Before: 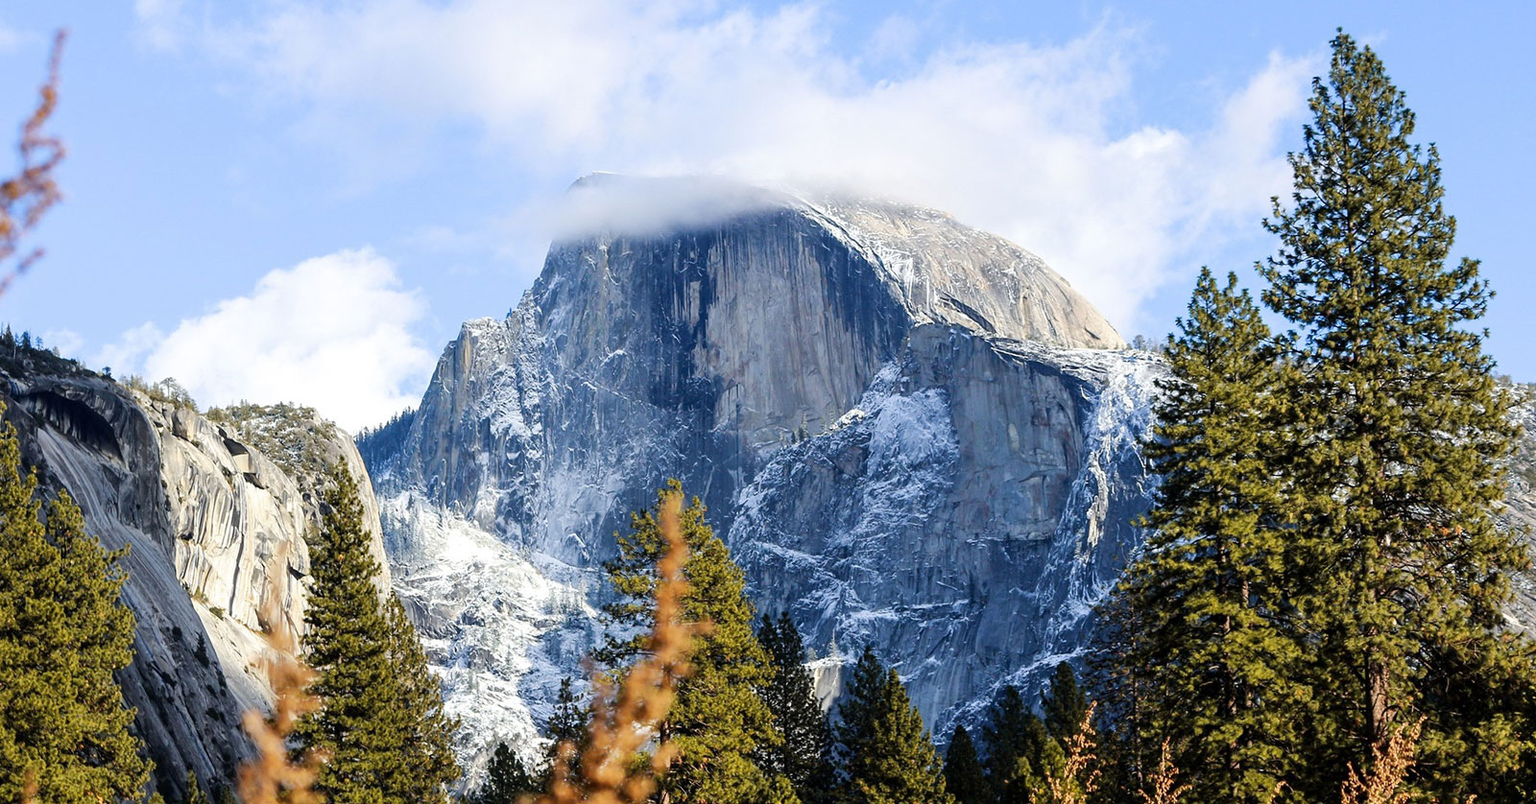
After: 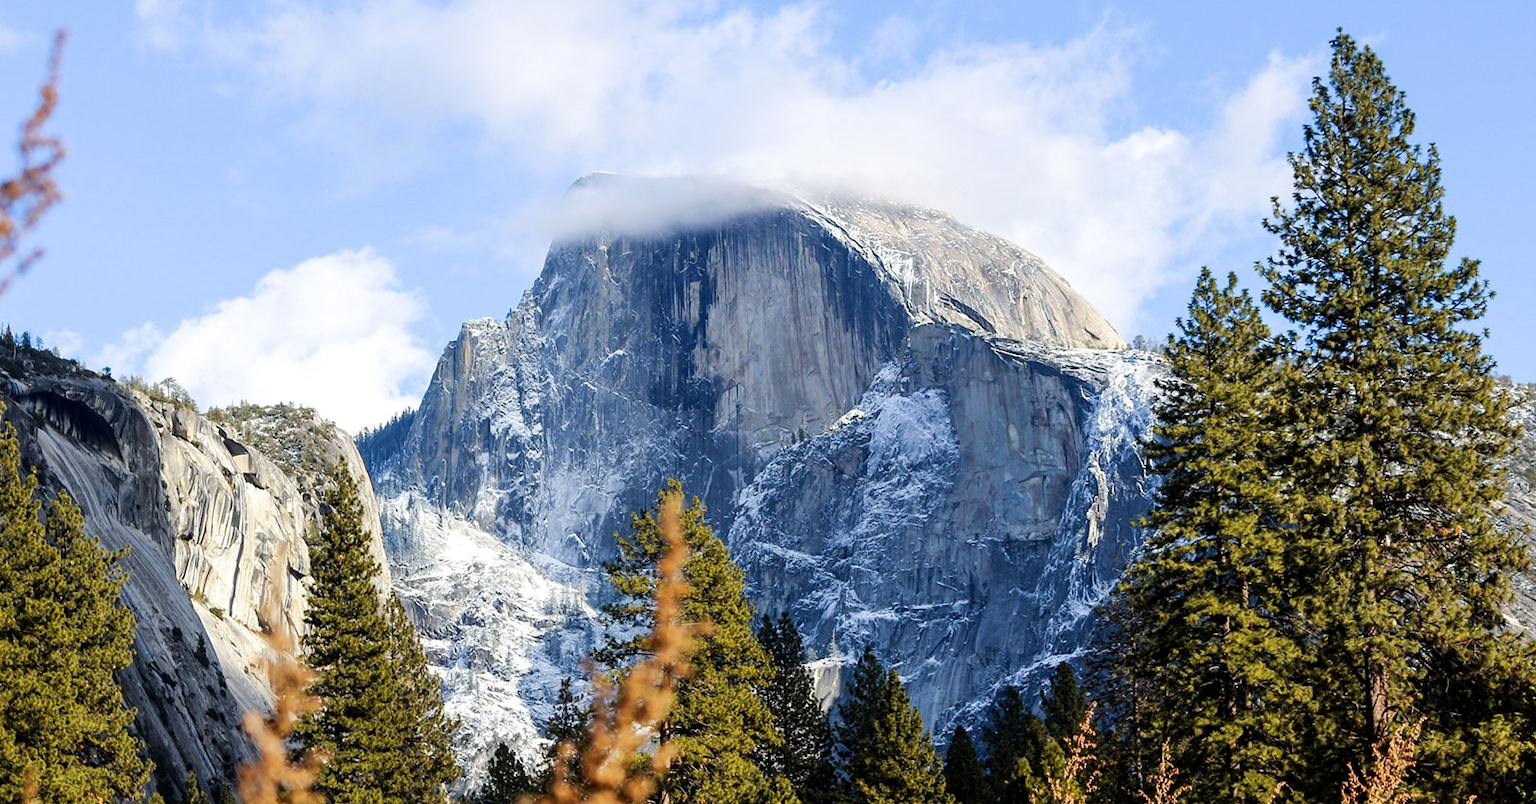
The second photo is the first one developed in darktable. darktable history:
tone equalizer: edges refinement/feathering 500, mask exposure compensation -1.57 EV, preserve details no
exposure: black level correction 0.001, compensate exposure bias true, compensate highlight preservation false
